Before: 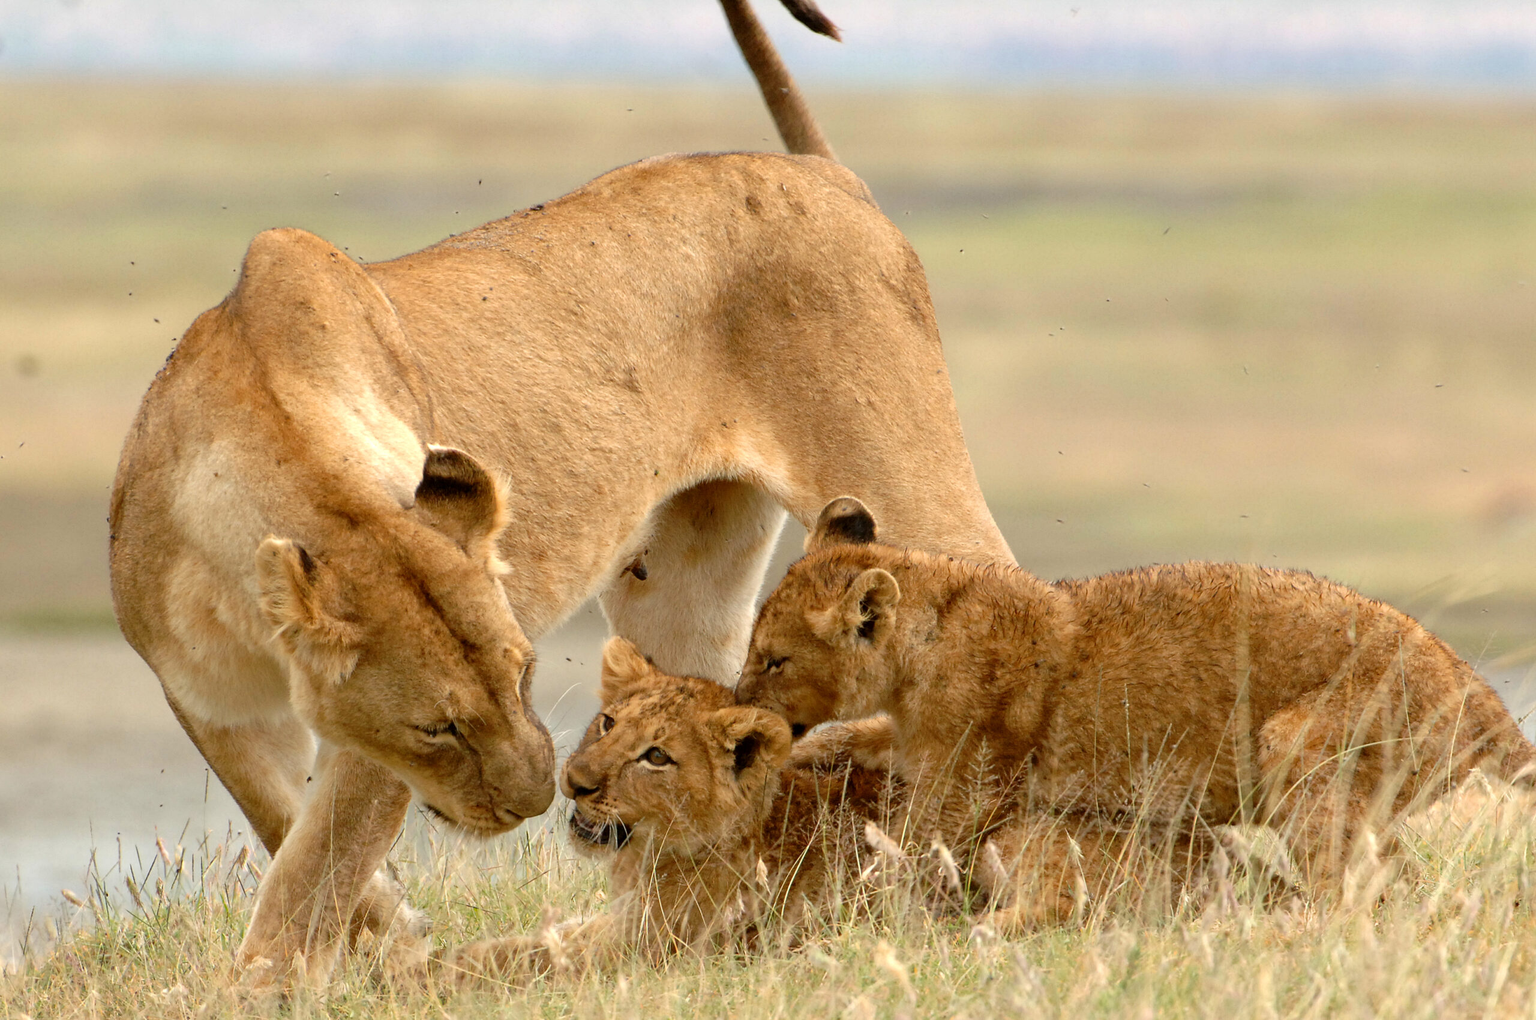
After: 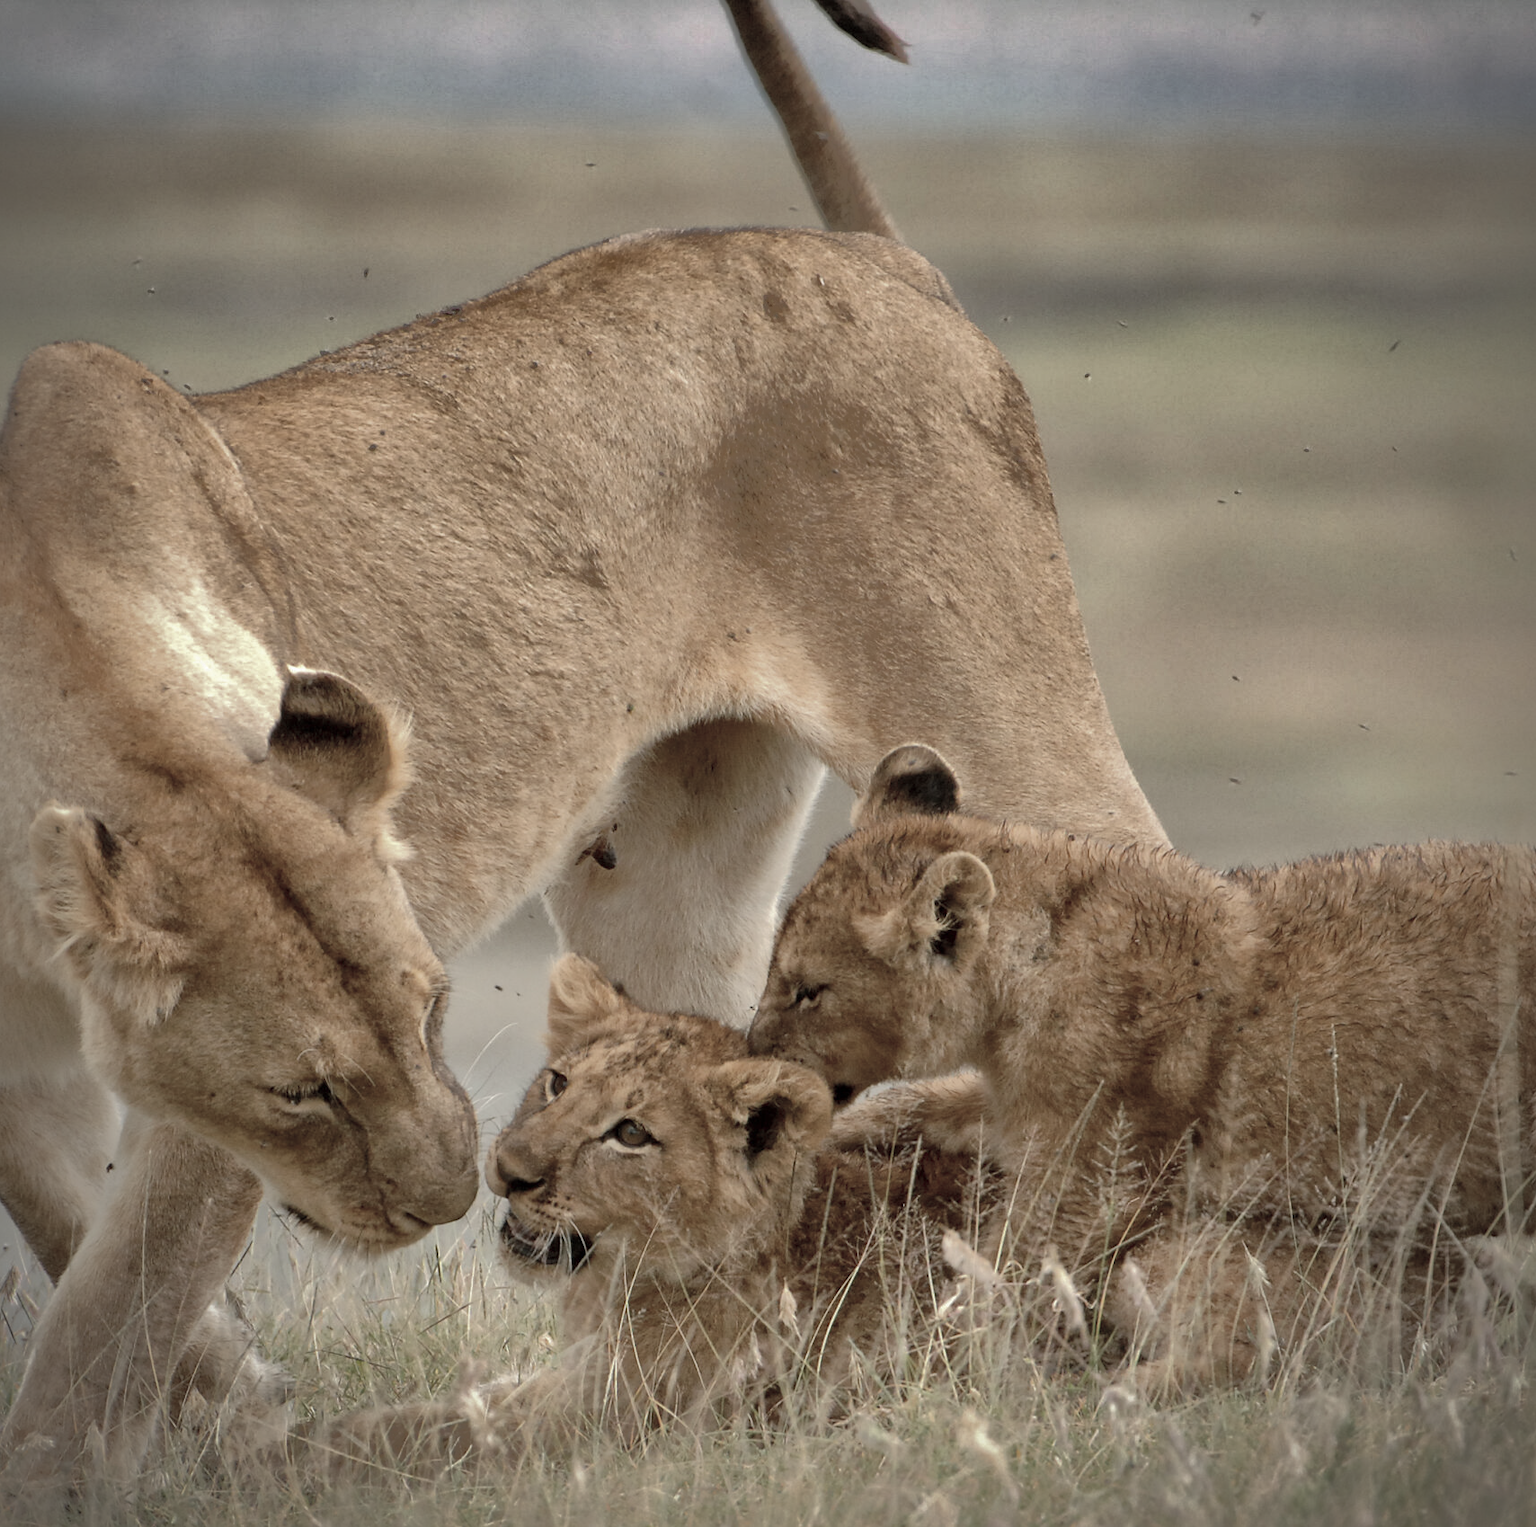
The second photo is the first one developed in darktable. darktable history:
color zones: curves: ch0 [(0, 0.6) (0.129, 0.508) (0.193, 0.483) (0.429, 0.5) (0.571, 0.5) (0.714, 0.5) (0.857, 0.5) (1, 0.6)]; ch1 [(0, 0.481) (0.112, 0.245) (0.213, 0.223) (0.429, 0.233) (0.571, 0.231) (0.683, 0.242) (0.857, 0.296) (1, 0.481)]
shadows and highlights: shadows 38.05, highlights -75.54
crop: left 15.374%, right 17.863%
vignetting: brightness -0.578, saturation -0.258
